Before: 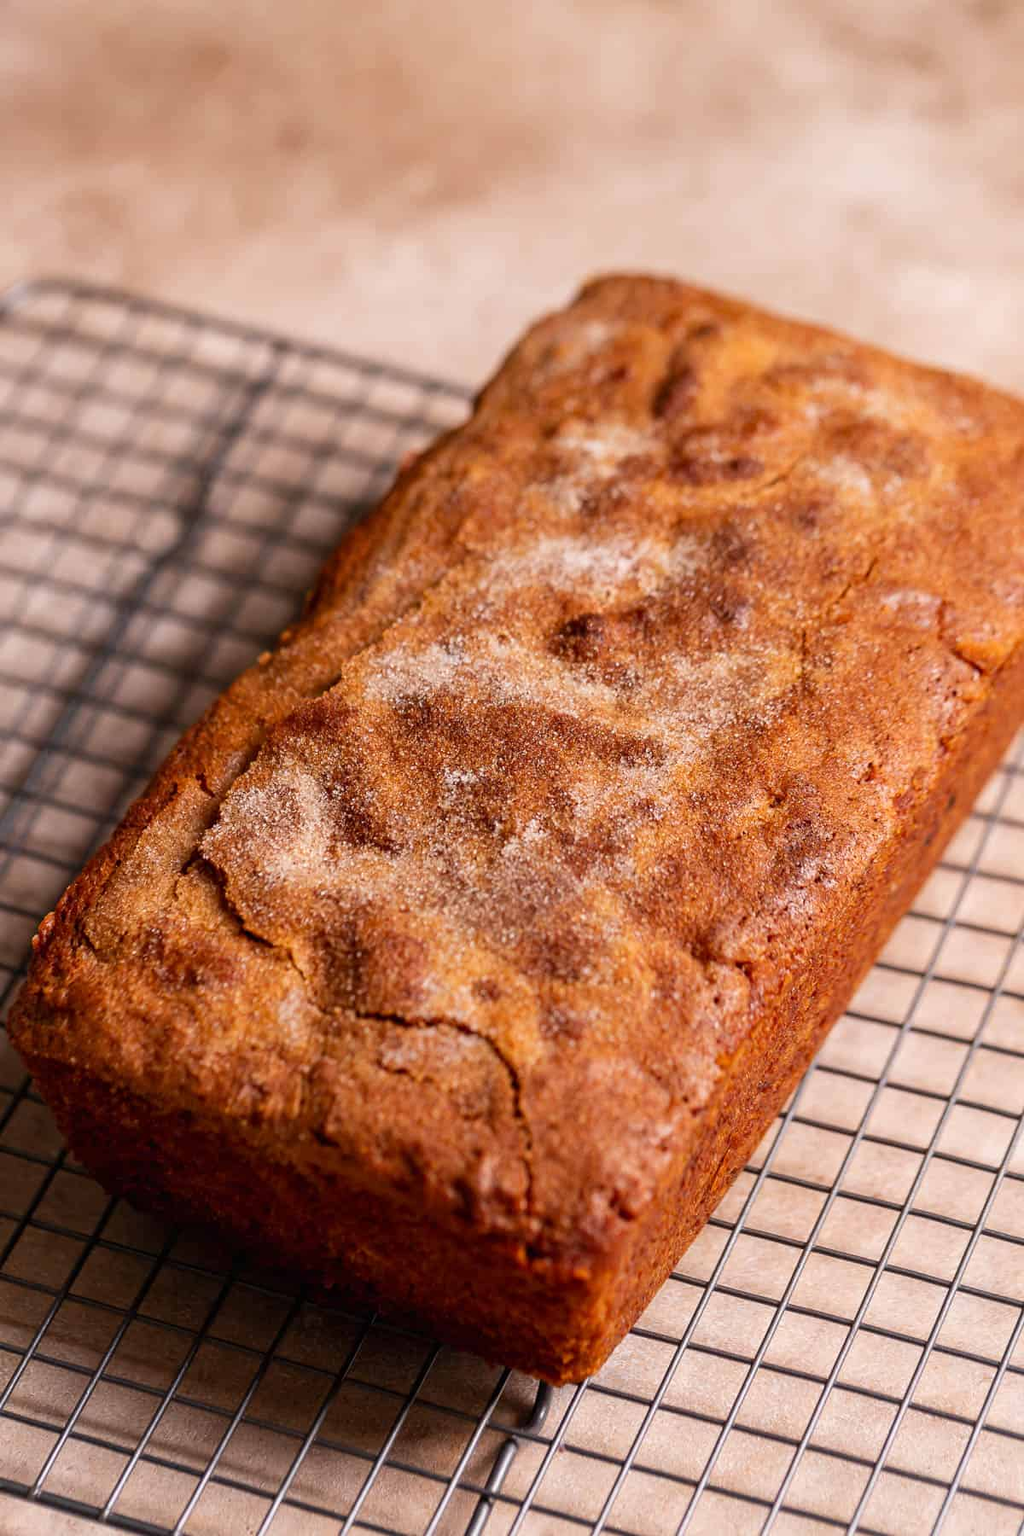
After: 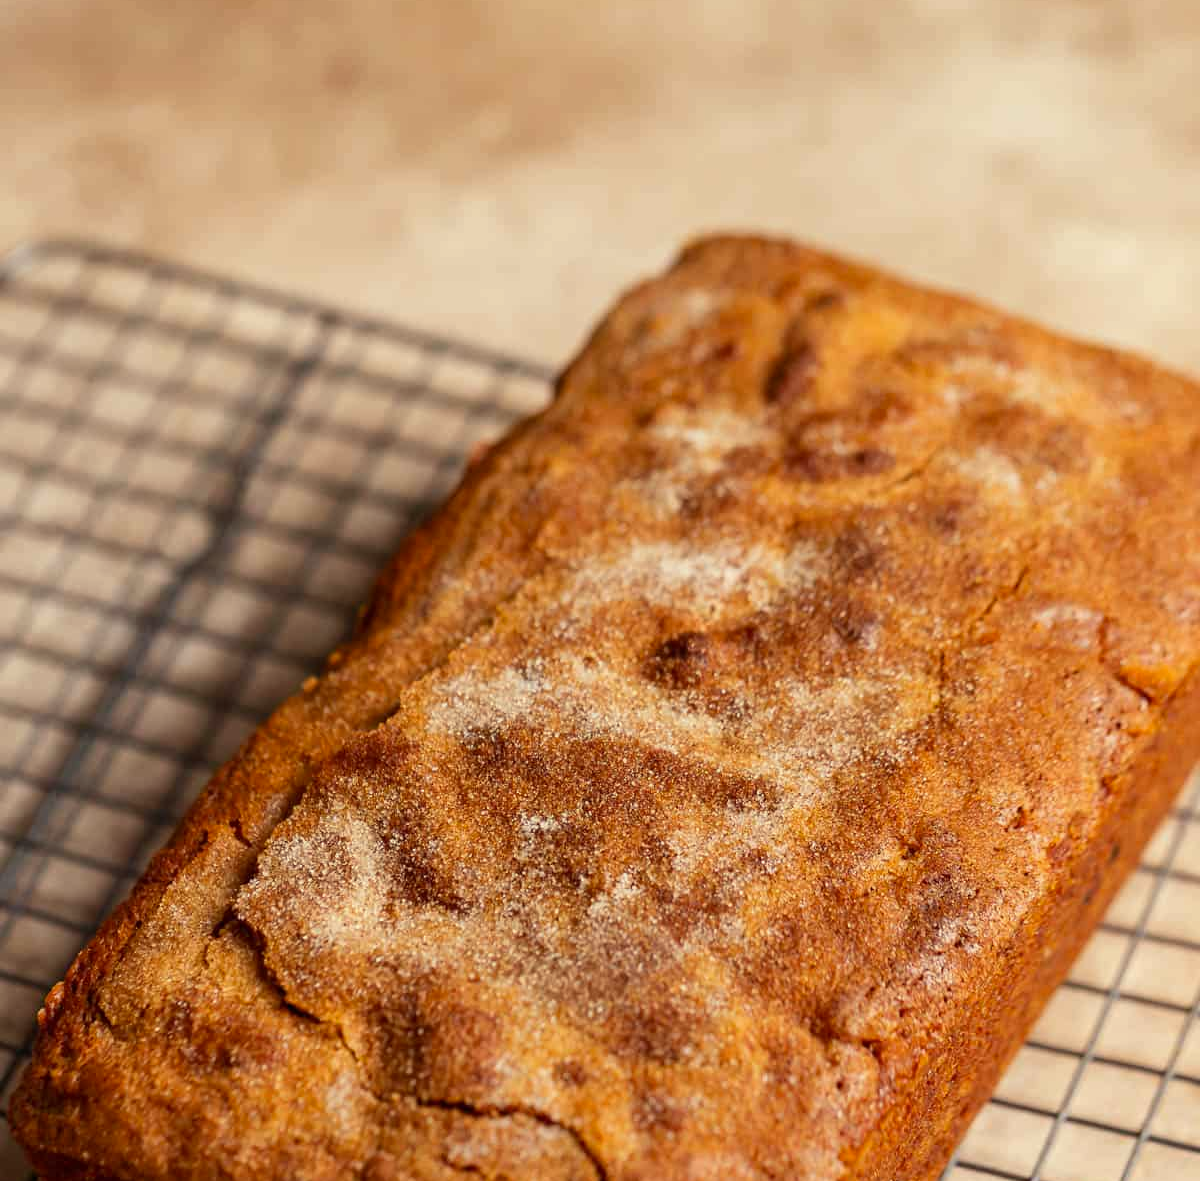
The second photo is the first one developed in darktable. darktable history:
crop and rotate: top 4.848%, bottom 29.503%
color correction: highlights a* -5.94, highlights b* 11.19
